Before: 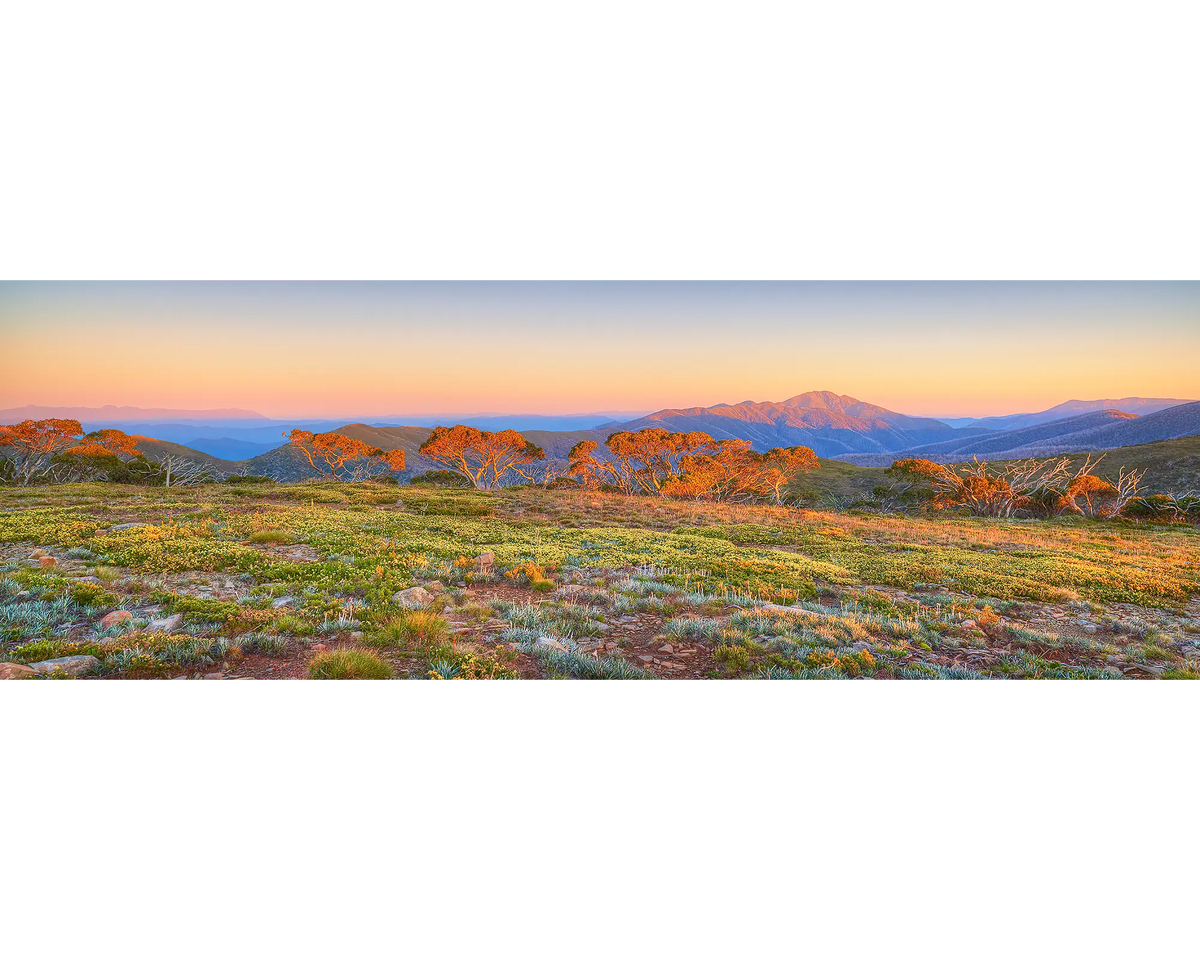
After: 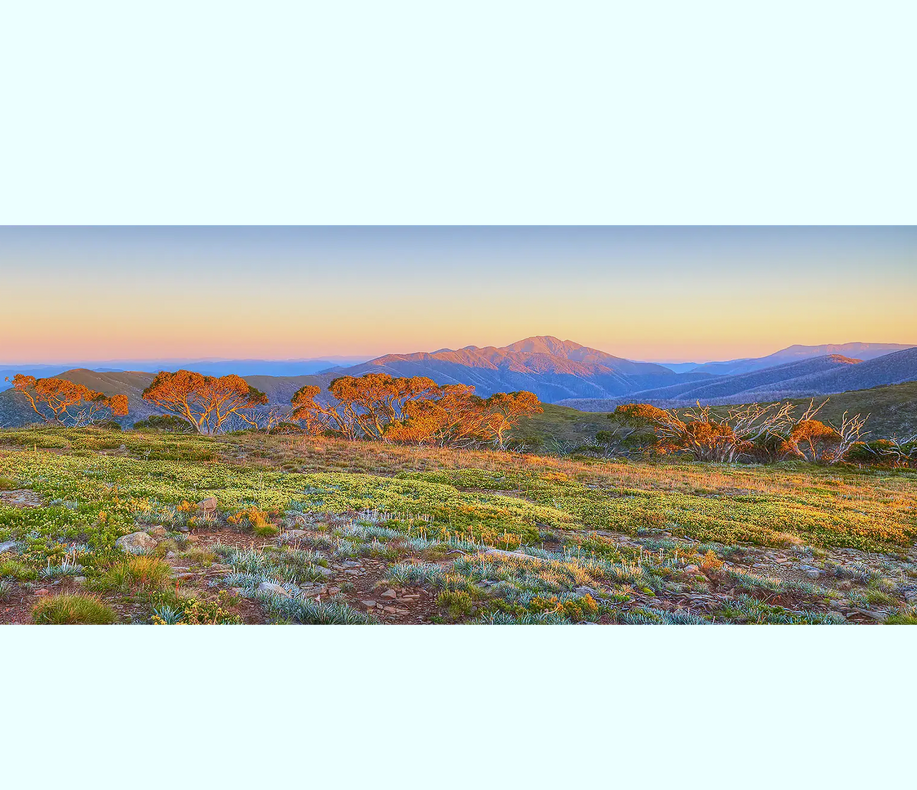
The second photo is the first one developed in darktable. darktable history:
crop: left 23.095%, top 5.827%, bottom 11.854%
white balance: red 0.925, blue 1.046
